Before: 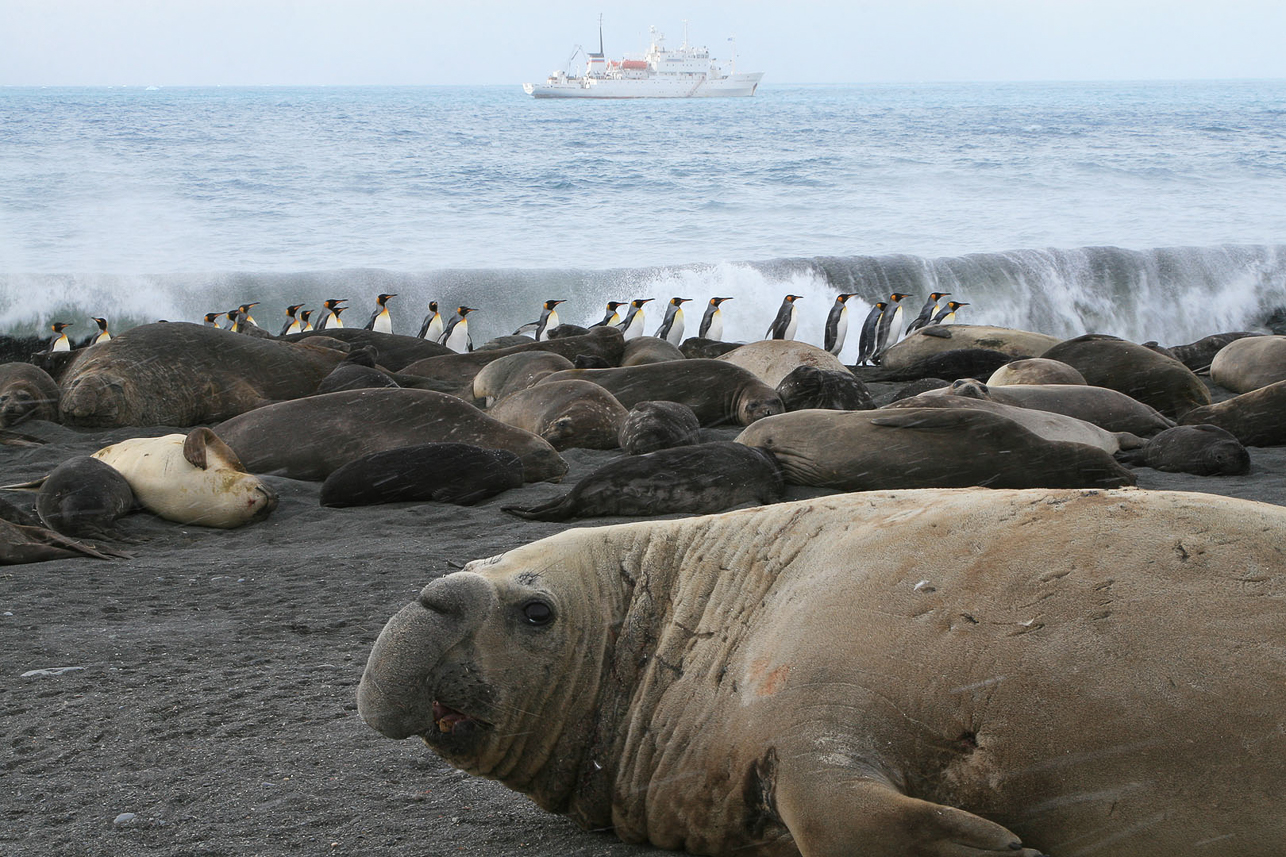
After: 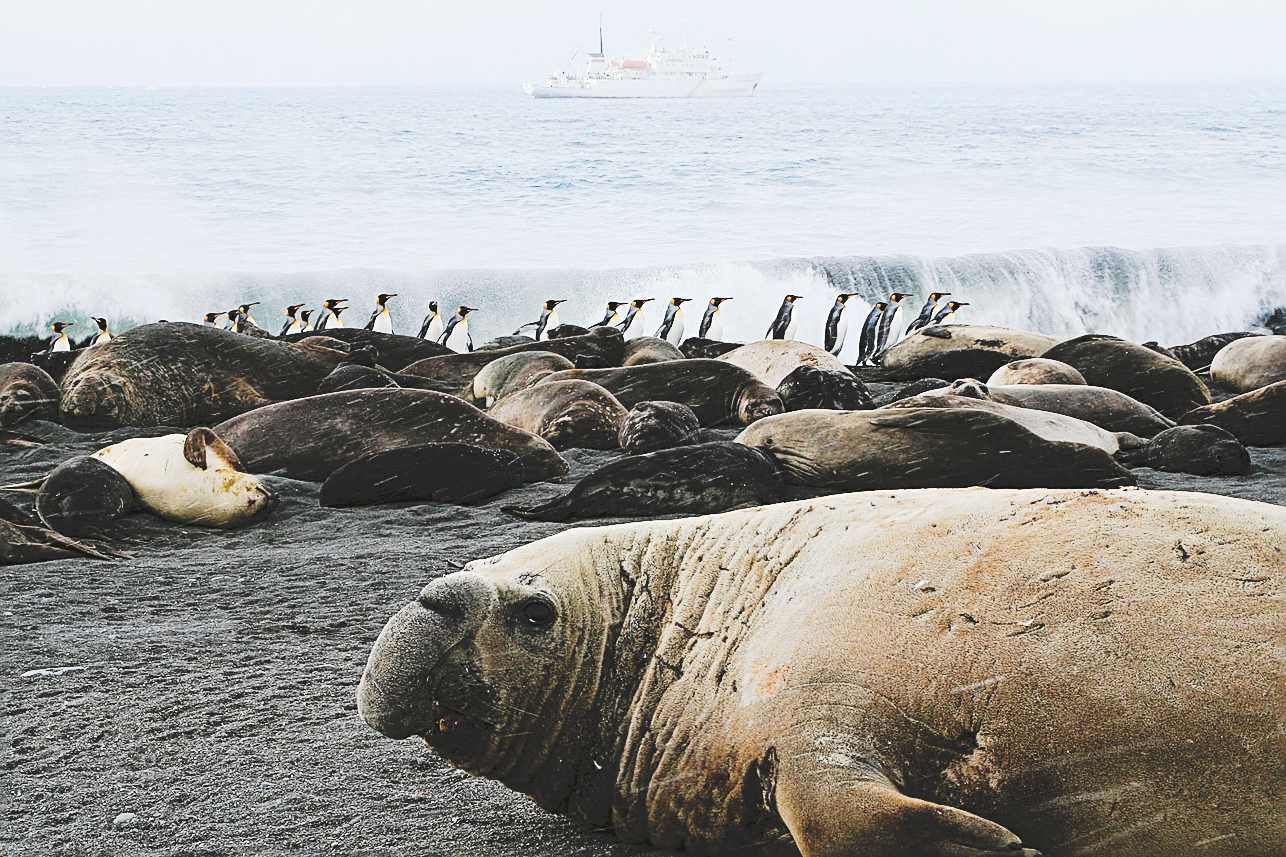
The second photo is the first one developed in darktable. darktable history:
filmic rgb: black relative exposure -5.15 EV, white relative exposure 3.96 EV, hardness 2.9, contrast 1.097, highlights saturation mix -20.2%
tone curve: curves: ch0 [(0, 0) (0.003, 0.145) (0.011, 0.15) (0.025, 0.15) (0.044, 0.156) (0.069, 0.161) (0.1, 0.169) (0.136, 0.175) (0.177, 0.184) (0.224, 0.196) (0.277, 0.234) (0.335, 0.291) (0.399, 0.391) (0.468, 0.505) (0.543, 0.633) (0.623, 0.742) (0.709, 0.826) (0.801, 0.882) (0.898, 0.93) (1, 1)], preserve colors none
exposure: exposure 0.753 EV, compensate highlight preservation false
sharpen: radius 2.688, amount 0.661
